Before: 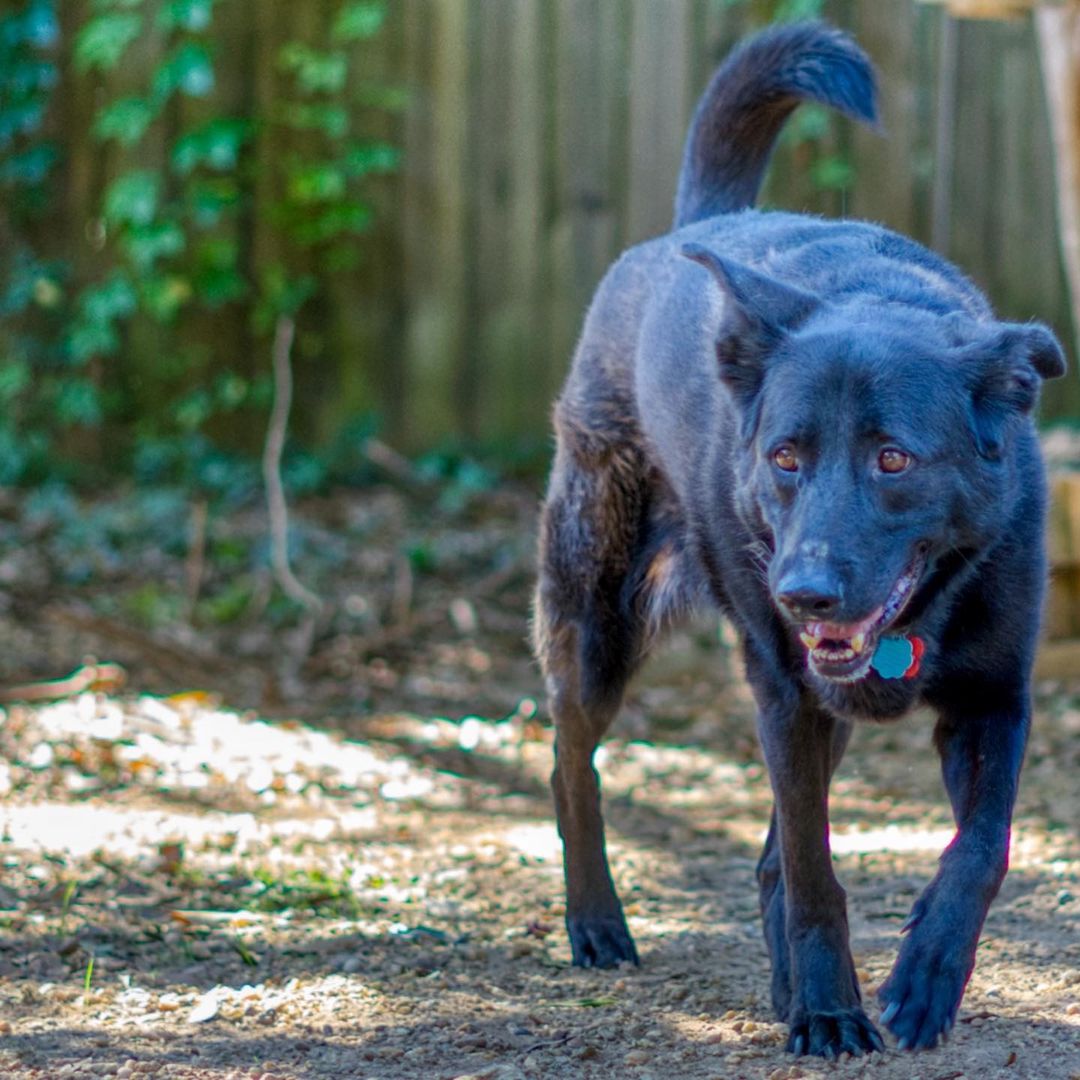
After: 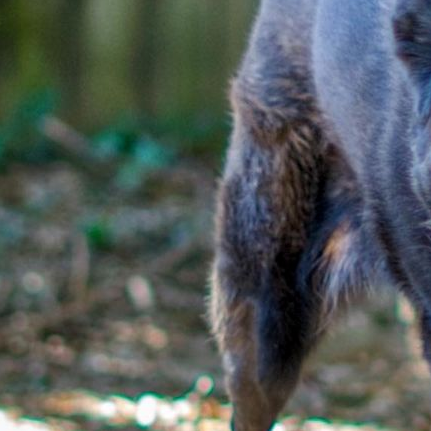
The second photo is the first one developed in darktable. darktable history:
crop: left 30%, top 30%, right 30%, bottom 30%
tone equalizer: -8 EV -0.55 EV
